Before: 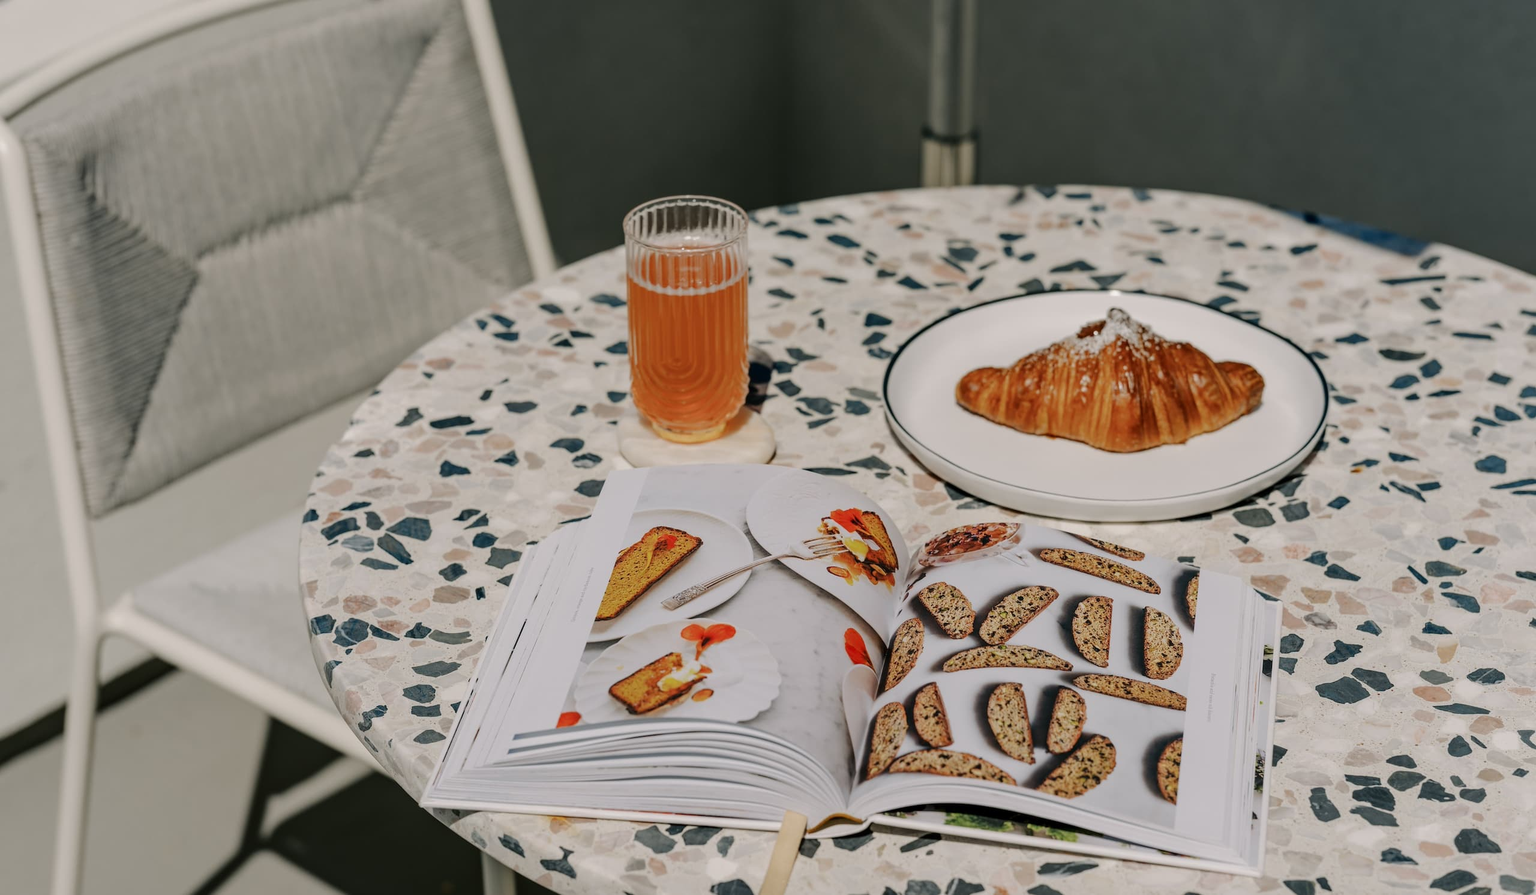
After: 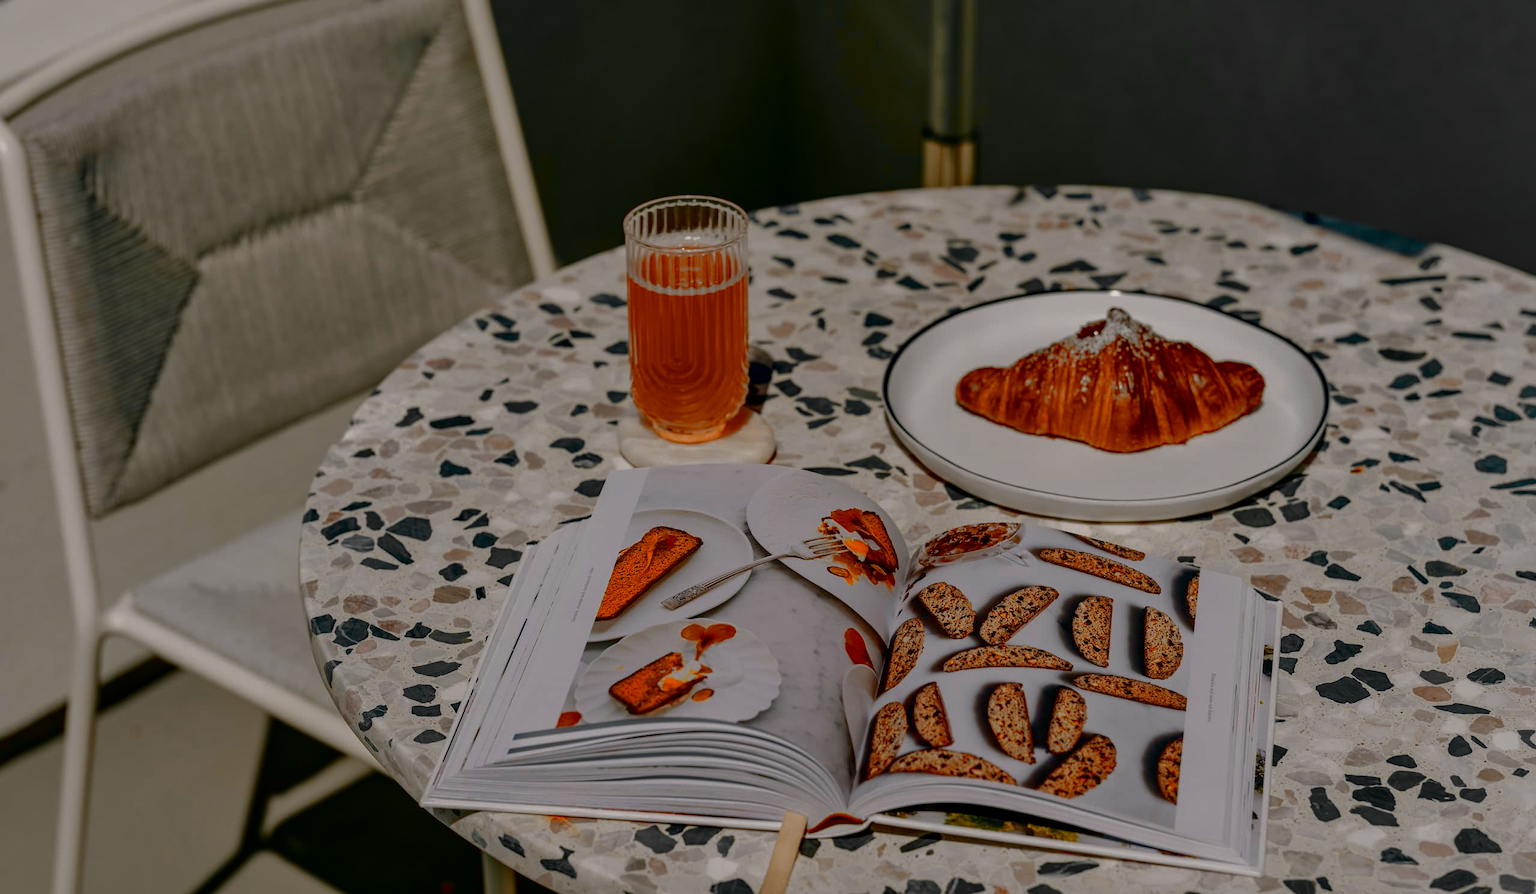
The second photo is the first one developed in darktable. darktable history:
contrast brightness saturation: brightness -0.52
color balance rgb: perceptual saturation grading › global saturation 20%, perceptual saturation grading › highlights -25%, perceptual saturation grading › shadows 50%
color zones: curves: ch0 [(0.009, 0.528) (0.136, 0.6) (0.255, 0.586) (0.39, 0.528) (0.522, 0.584) (0.686, 0.736) (0.849, 0.561)]; ch1 [(0.045, 0.781) (0.14, 0.416) (0.257, 0.695) (0.442, 0.032) (0.738, 0.338) (0.818, 0.632) (0.891, 0.741) (1, 0.704)]; ch2 [(0, 0.667) (0.141, 0.52) (0.26, 0.37) (0.474, 0.432) (0.743, 0.286)]
shadows and highlights: on, module defaults
